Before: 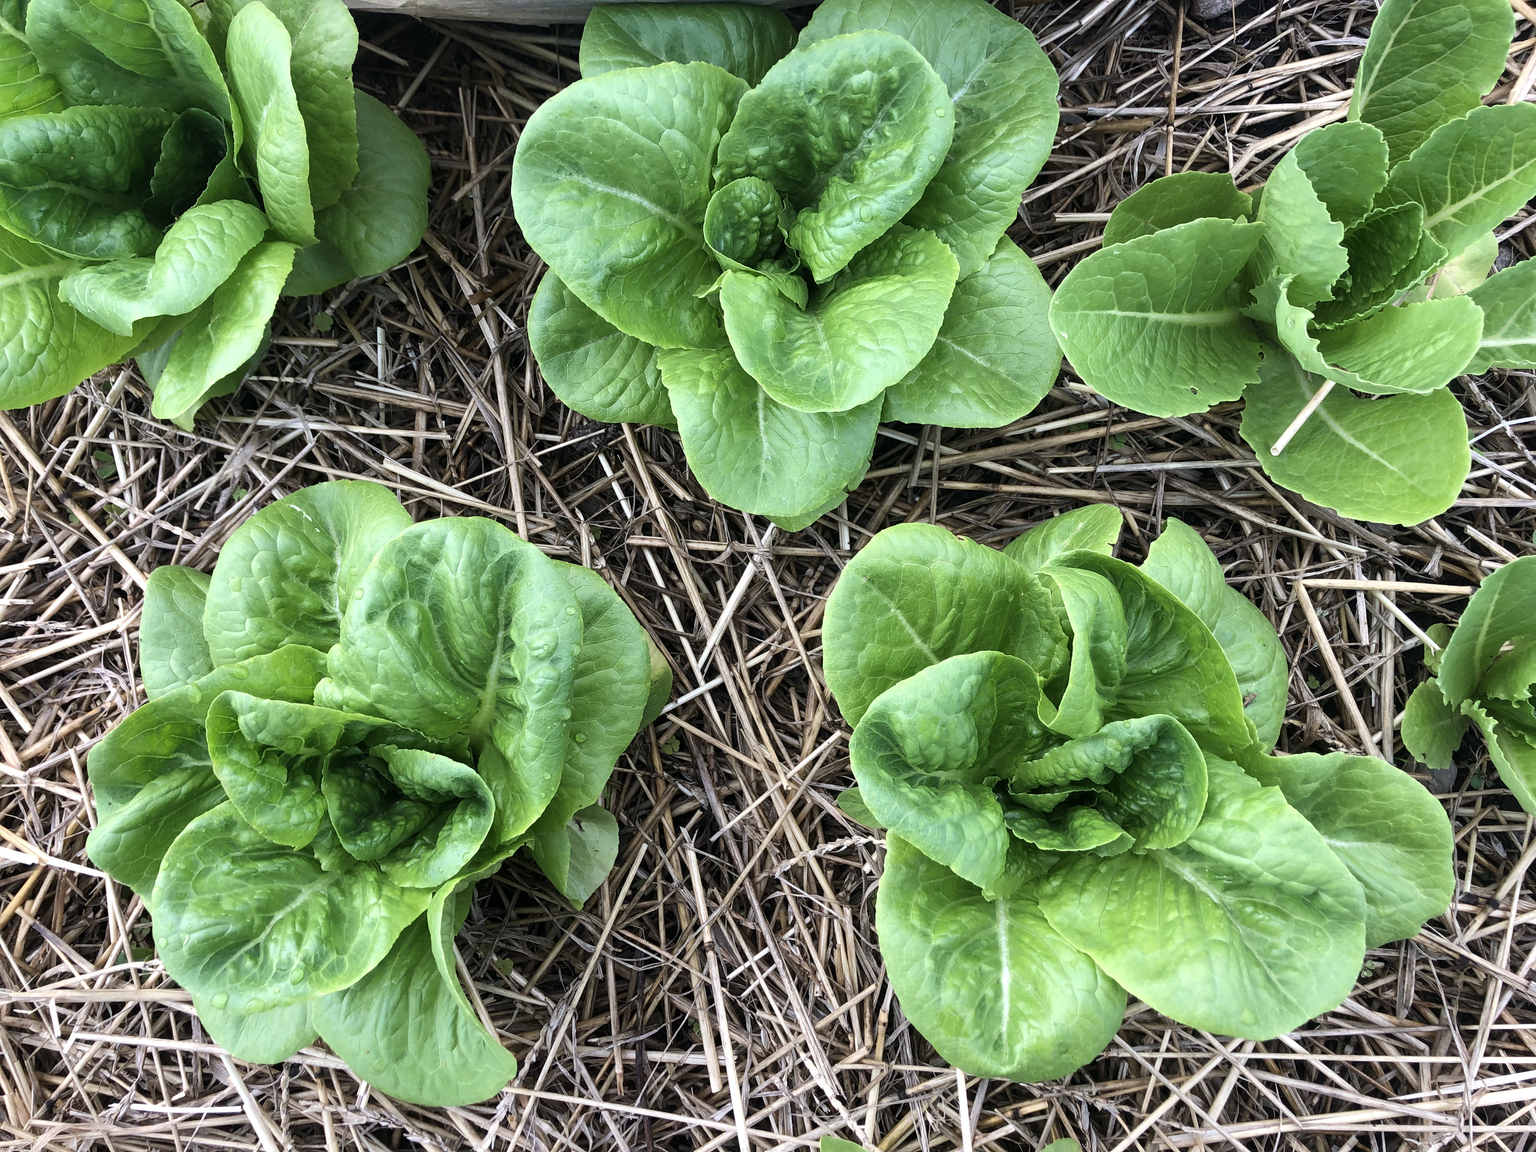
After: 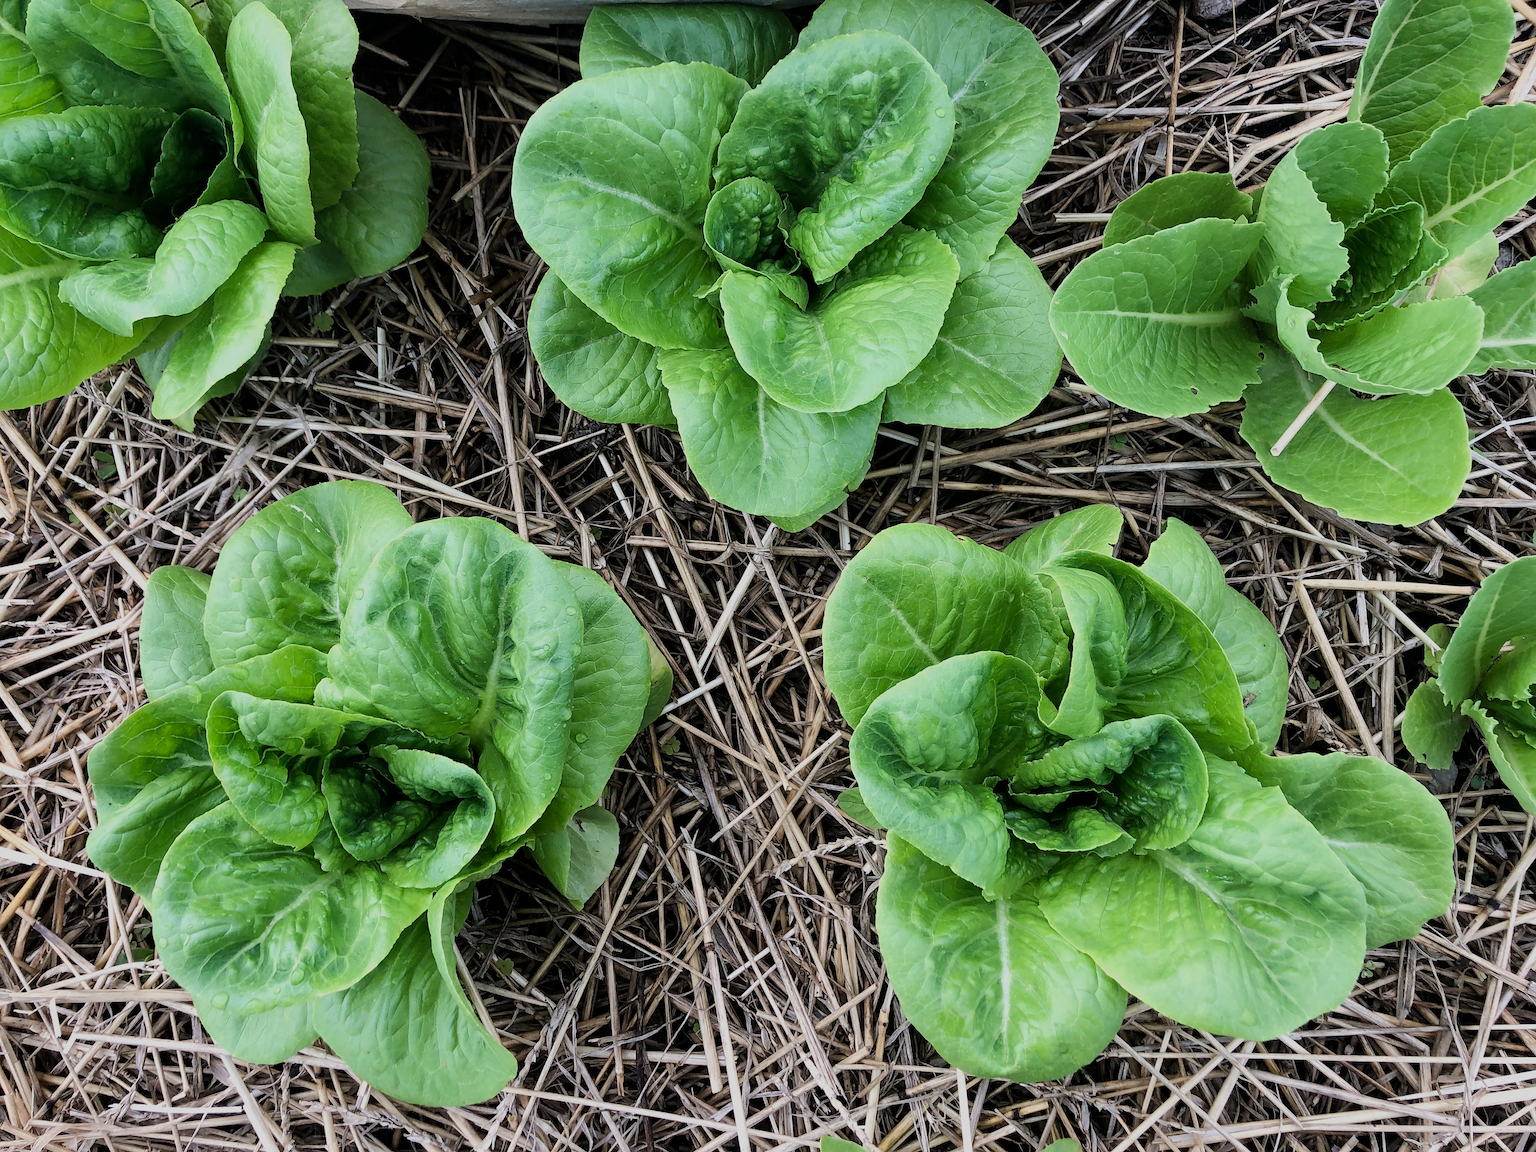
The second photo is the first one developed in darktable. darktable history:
sharpen: radius 1.466, amount 0.39, threshold 1.272
exposure: black level correction 0.002, exposure -0.102 EV, compensate highlight preservation false
filmic rgb: black relative exposure -7.97 EV, white relative exposure 4 EV, hardness 4.14
